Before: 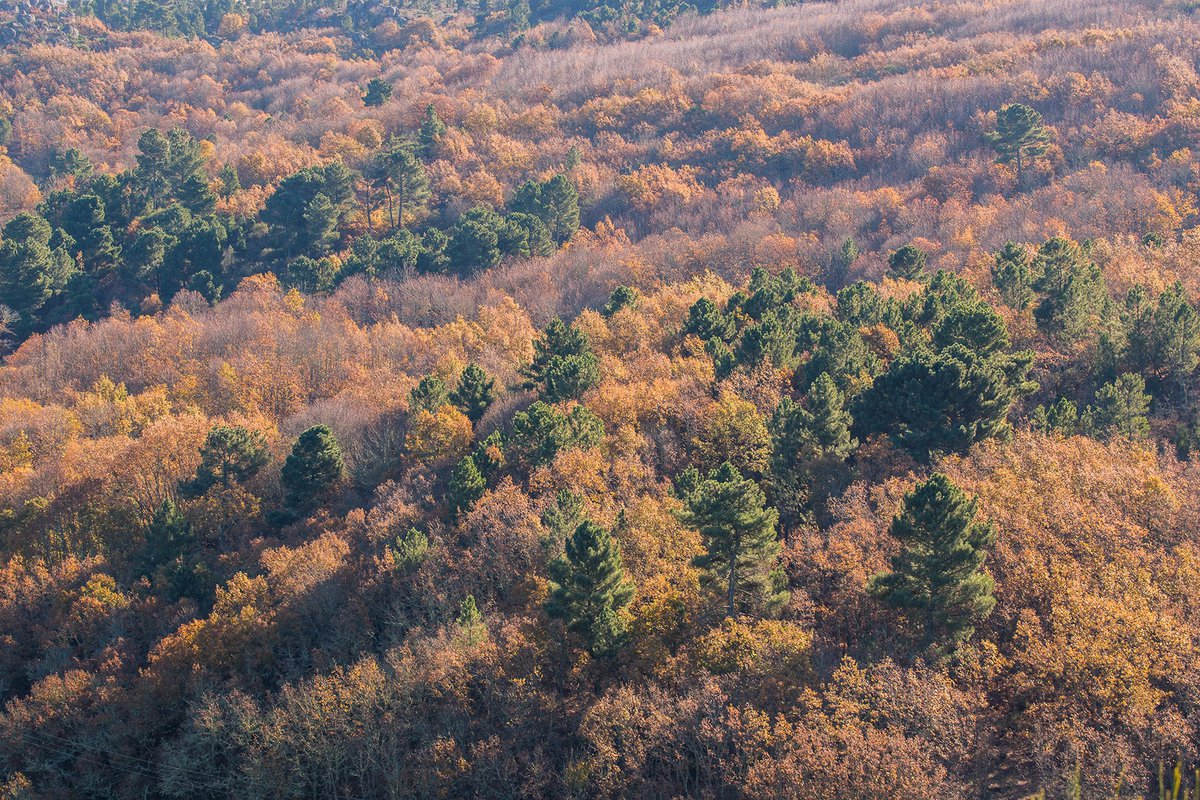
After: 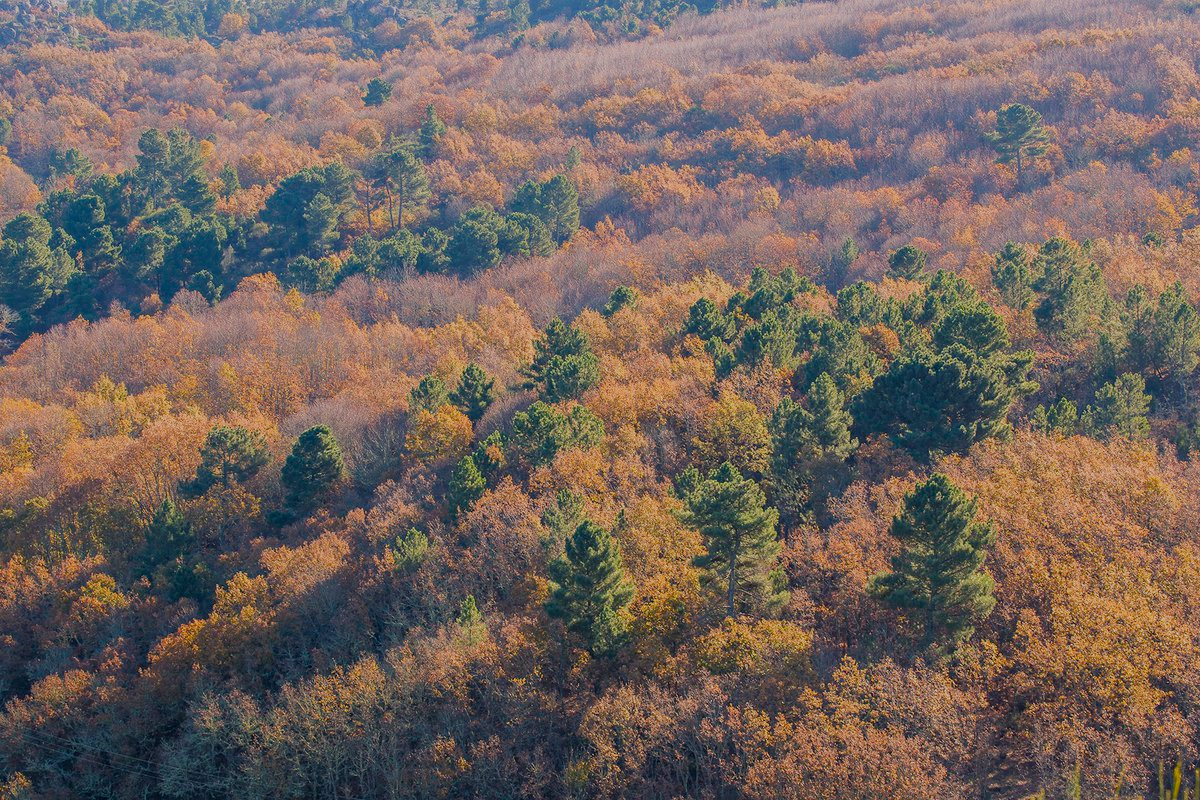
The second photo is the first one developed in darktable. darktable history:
filmic rgb: middle gray luminance 18.42%, black relative exposure -10.5 EV, white relative exposure 3.4 EV, threshold 6 EV, target black luminance 0%, hardness 6.03, latitude 99%, contrast 0.847, shadows ↔ highlights balance 0.505%, add noise in highlights 0, preserve chrominance max RGB, color science v3 (2019), use custom middle-gray values true, iterations of high-quality reconstruction 0, contrast in highlights soft, enable highlight reconstruction true
color balance rgb: perceptual saturation grading › global saturation 20%, perceptual saturation grading › highlights -25%, perceptual saturation grading › shadows 25%
